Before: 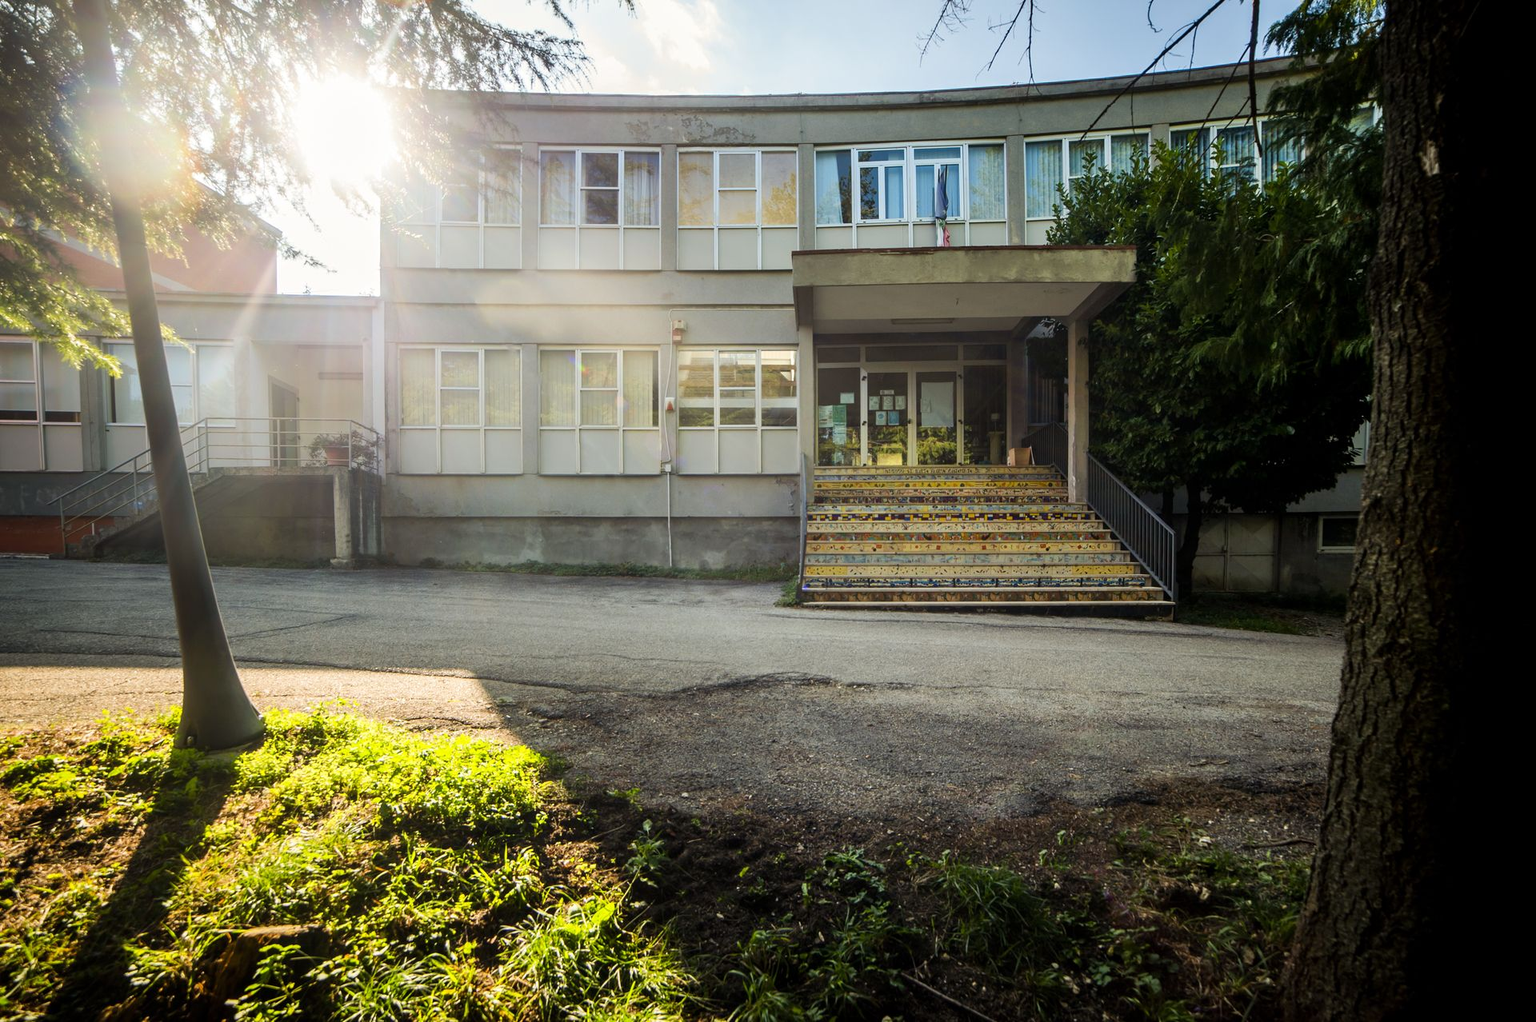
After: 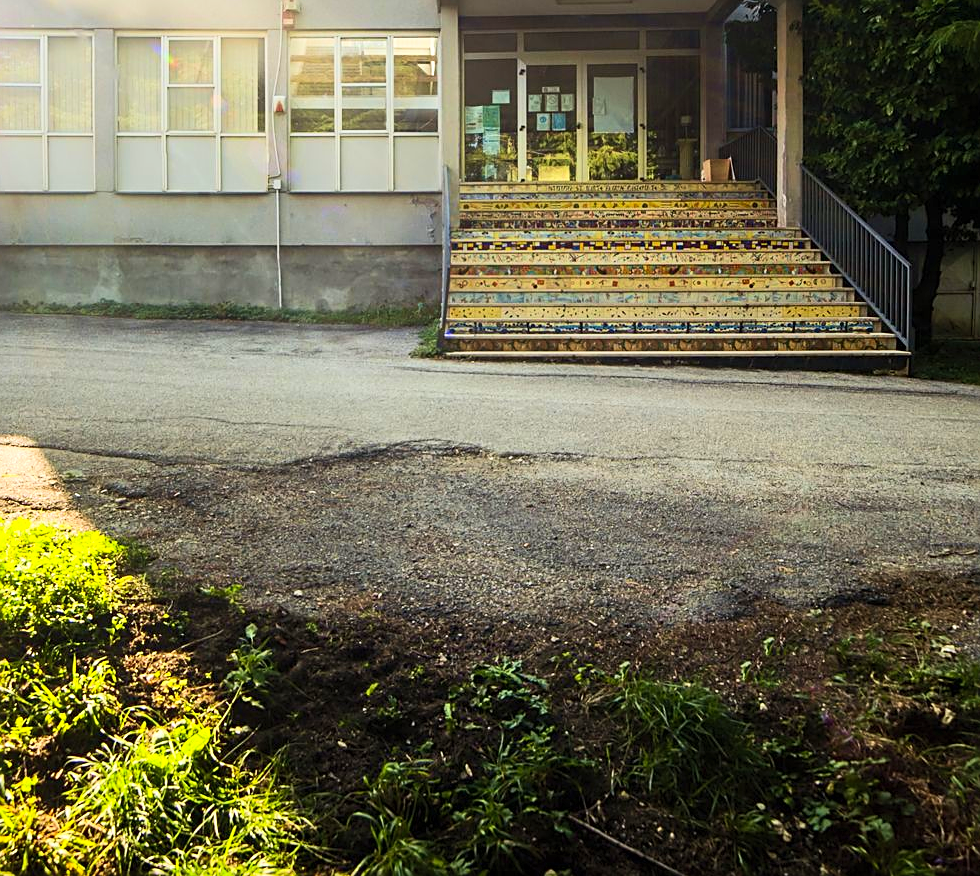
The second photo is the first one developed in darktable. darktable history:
velvia: on, module defaults
contrast brightness saturation: contrast 0.198, brightness 0.158, saturation 0.224
crop and rotate: left 29.109%, top 31.392%, right 19.827%
sharpen: on, module defaults
